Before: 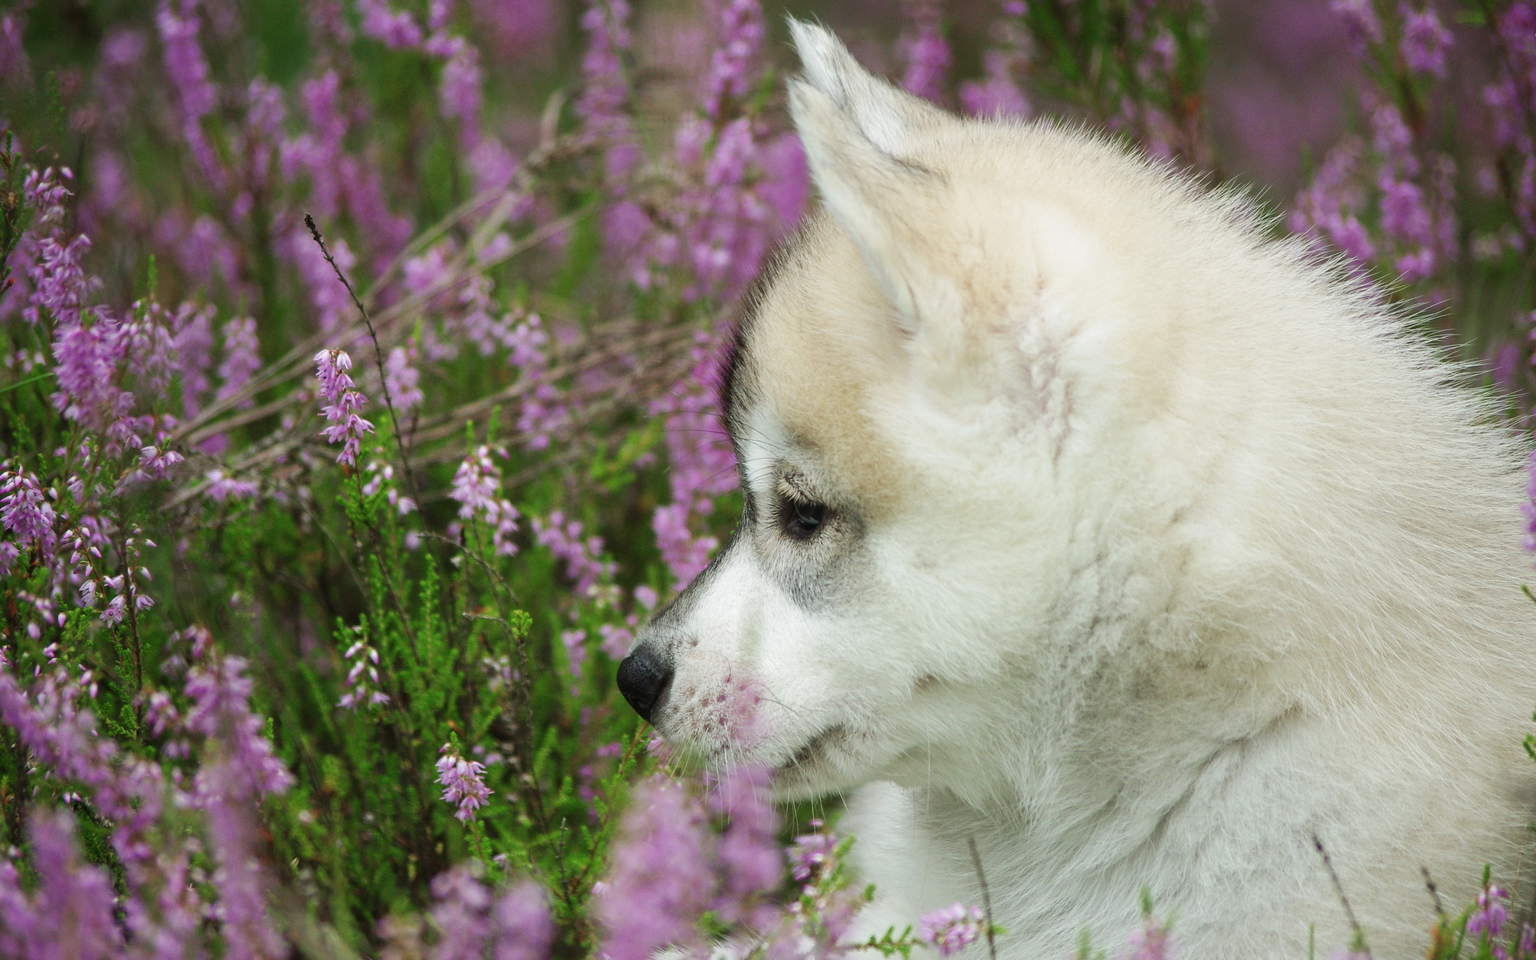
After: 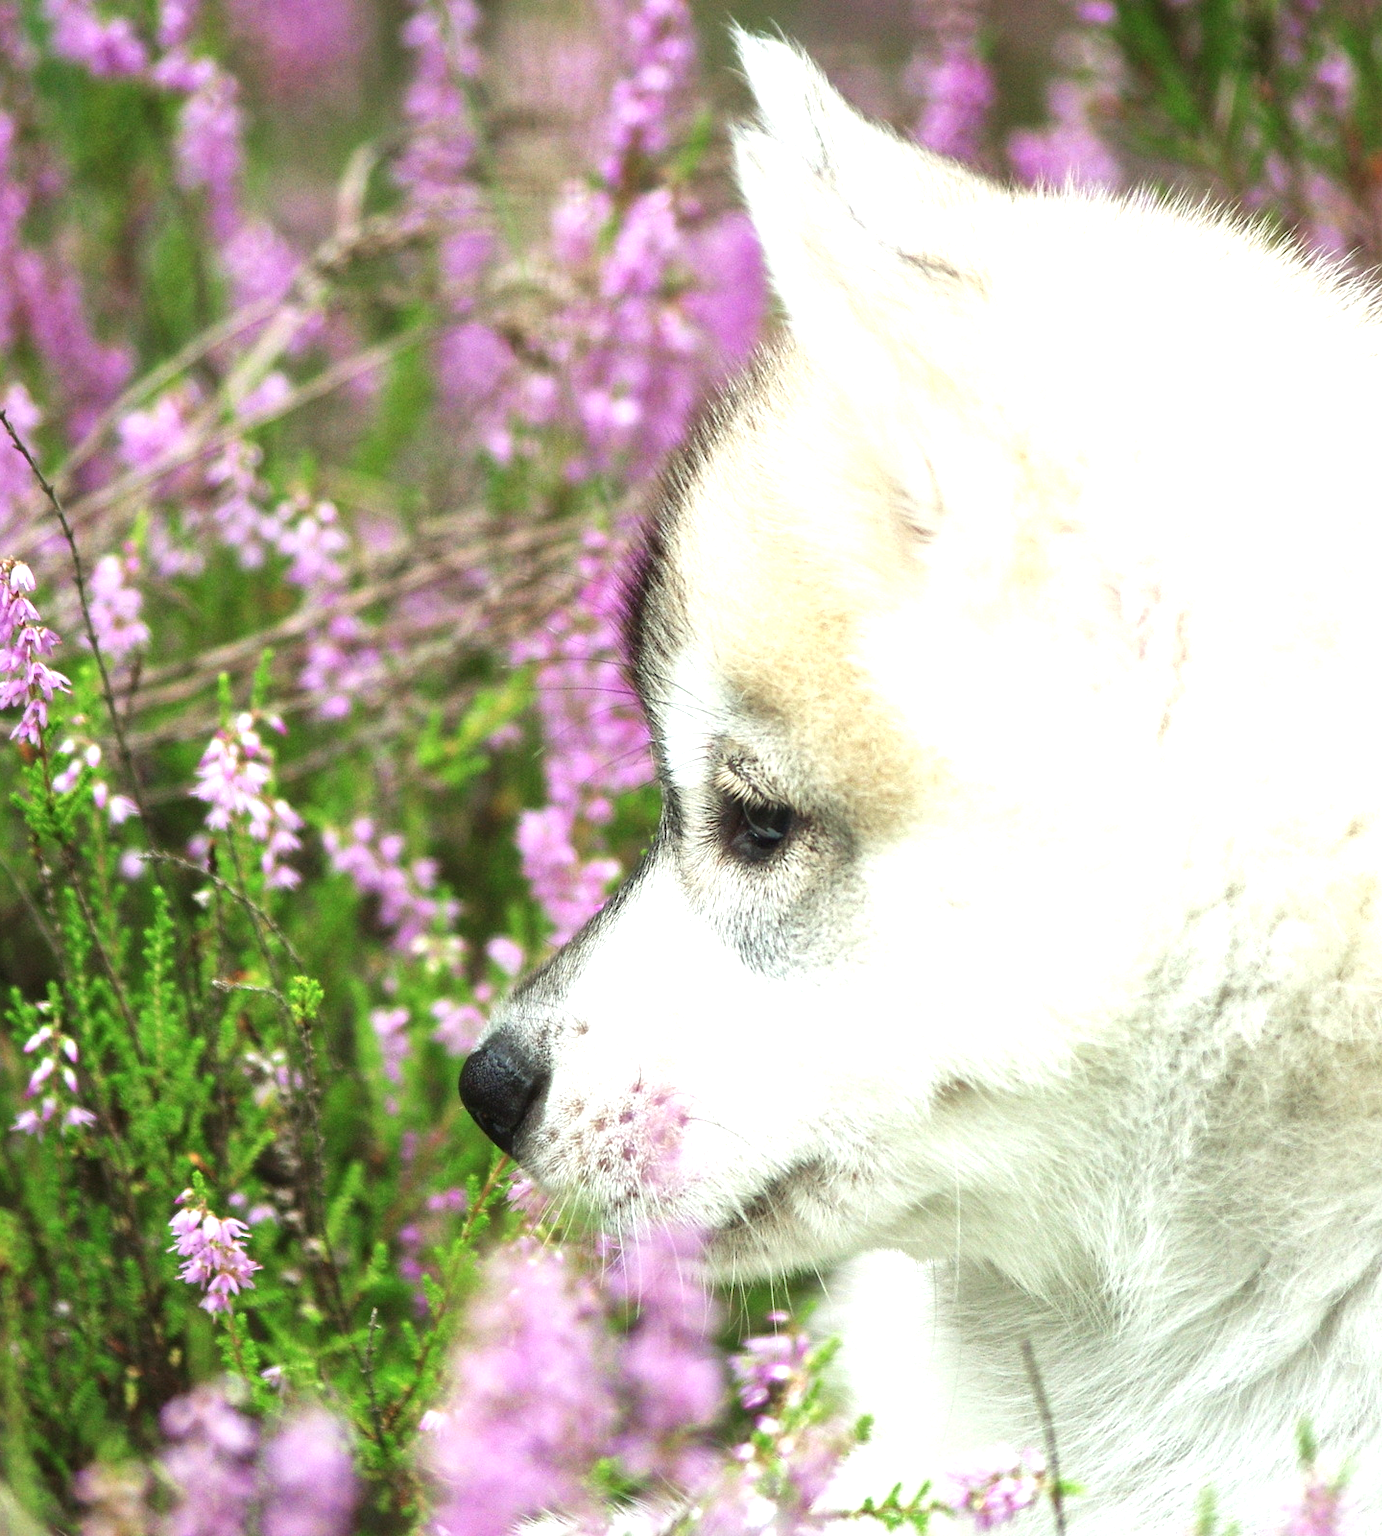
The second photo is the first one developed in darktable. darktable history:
crop: left 21.496%, right 22.254%
local contrast: mode bilateral grid, contrast 20, coarseness 50, detail 120%, midtone range 0.2
exposure: black level correction 0, exposure 1.1 EV, compensate highlight preservation false
